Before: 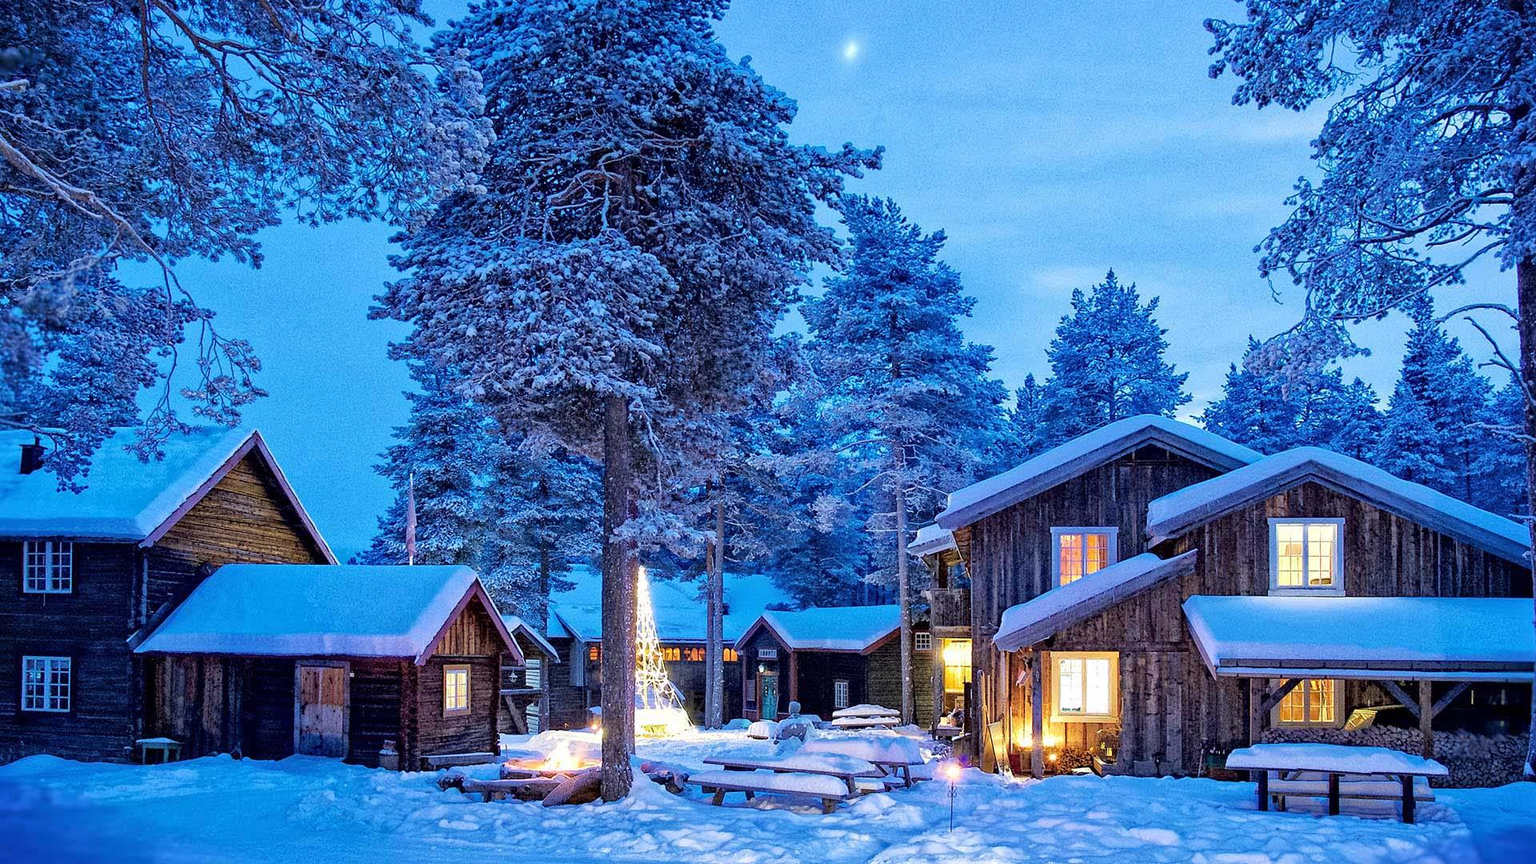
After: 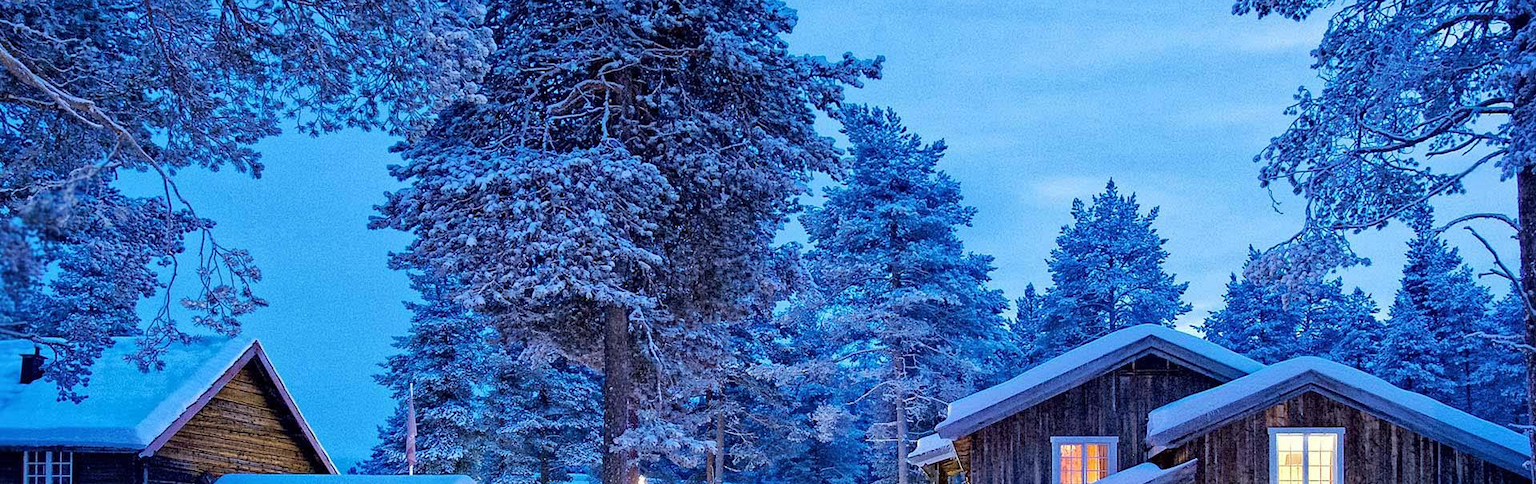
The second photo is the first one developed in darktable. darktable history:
crop and rotate: top 10.512%, bottom 33.312%
